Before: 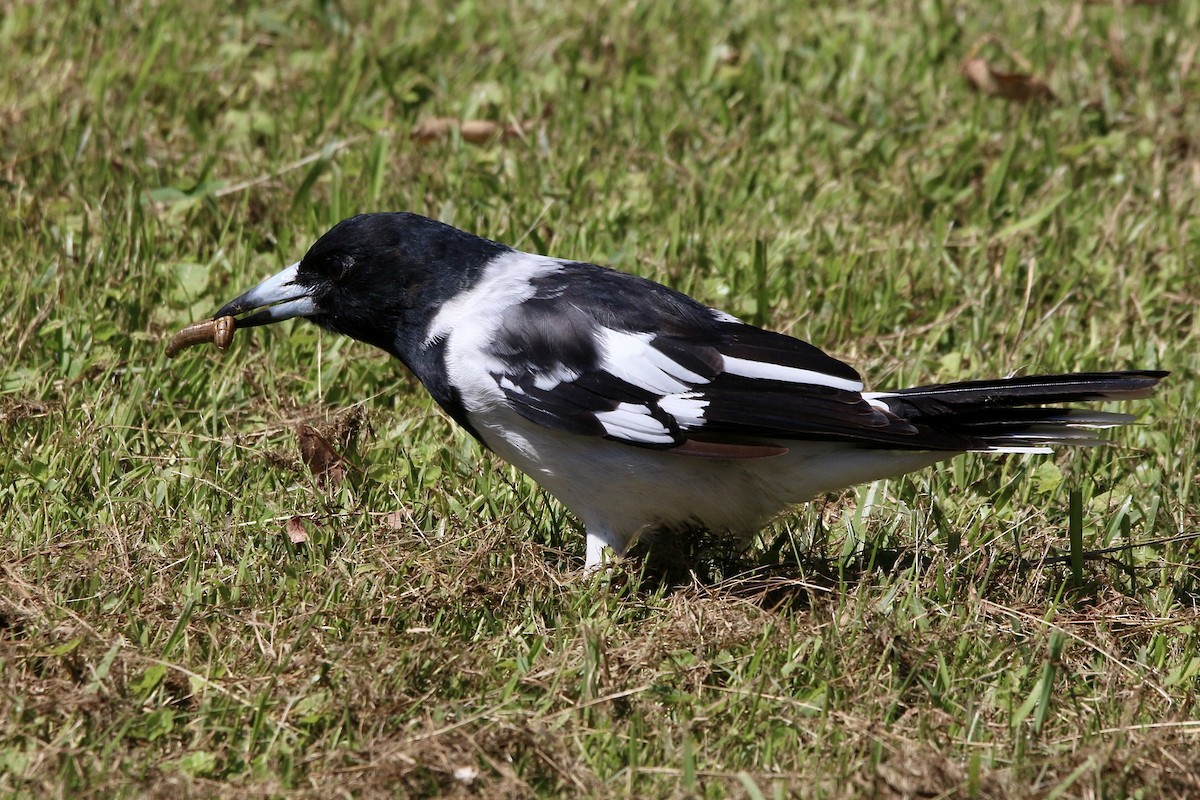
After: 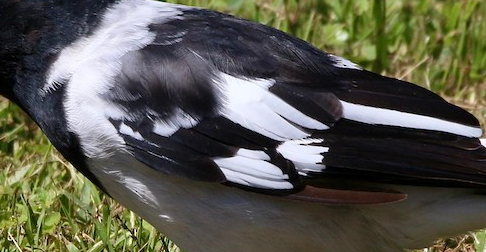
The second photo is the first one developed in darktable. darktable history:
crop: left 31.803%, top 31.763%, right 27.632%, bottom 36.165%
